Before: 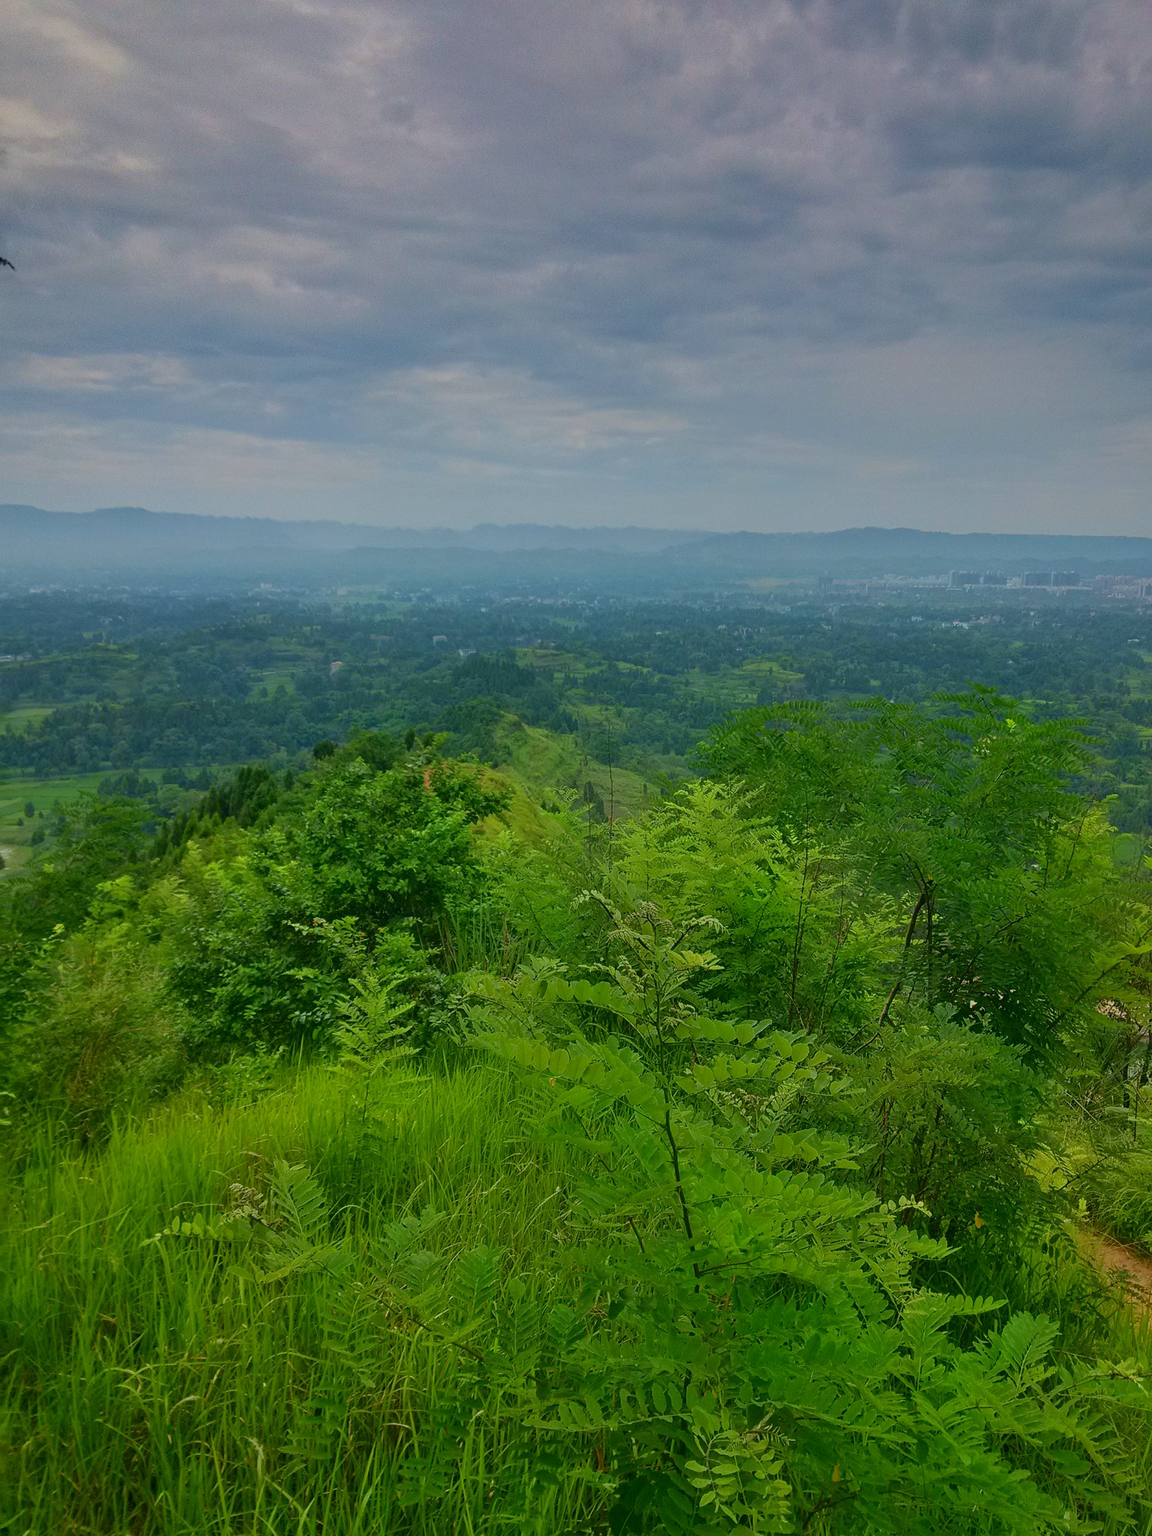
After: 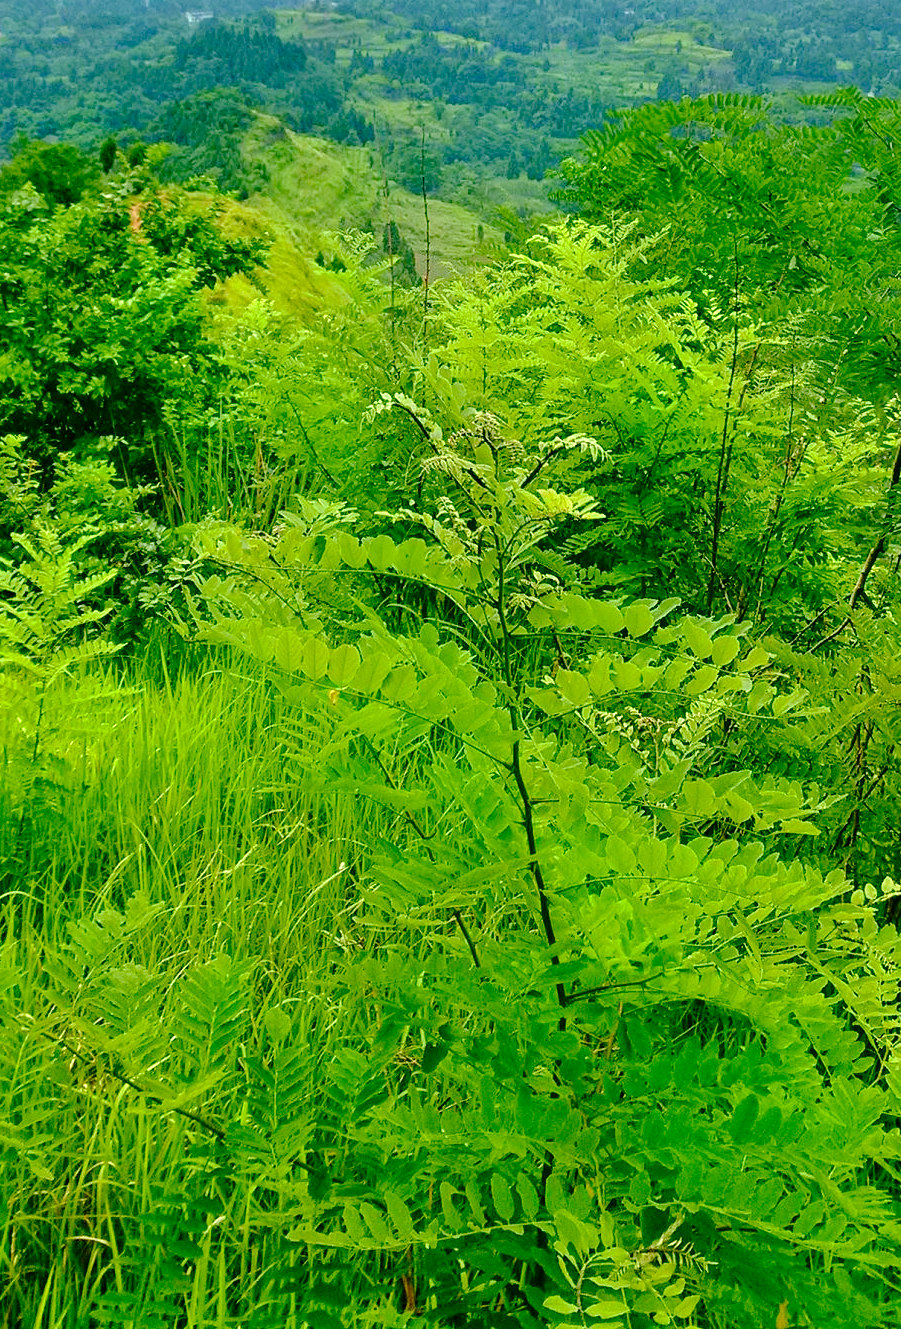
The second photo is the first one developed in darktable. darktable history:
crop: left 29.672%, top 41.786%, right 20.851%, bottom 3.487%
exposure: black level correction 0.001, exposure 0.955 EV, compensate exposure bias true, compensate highlight preservation false
tone curve: curves: ch0 [(0, 0) (0.003, 0) (0.011, 0.001) (0.025, 0.001) (0.044, 0.002) (0.069, 0.007) (0.1, 0.015) (0.136, 0.027) (0.177, 0.066) (0.224, 0.122) (0.277, 0.219) (0.335, 0.327) (0.399, 0.432) (0.468, 0.527) (0.543, 0.615) (0.623, 0.695) (0.709, 0.777) (0.801, 0.874) (0.898, 0.973) (1, 1)], preserve colors none
